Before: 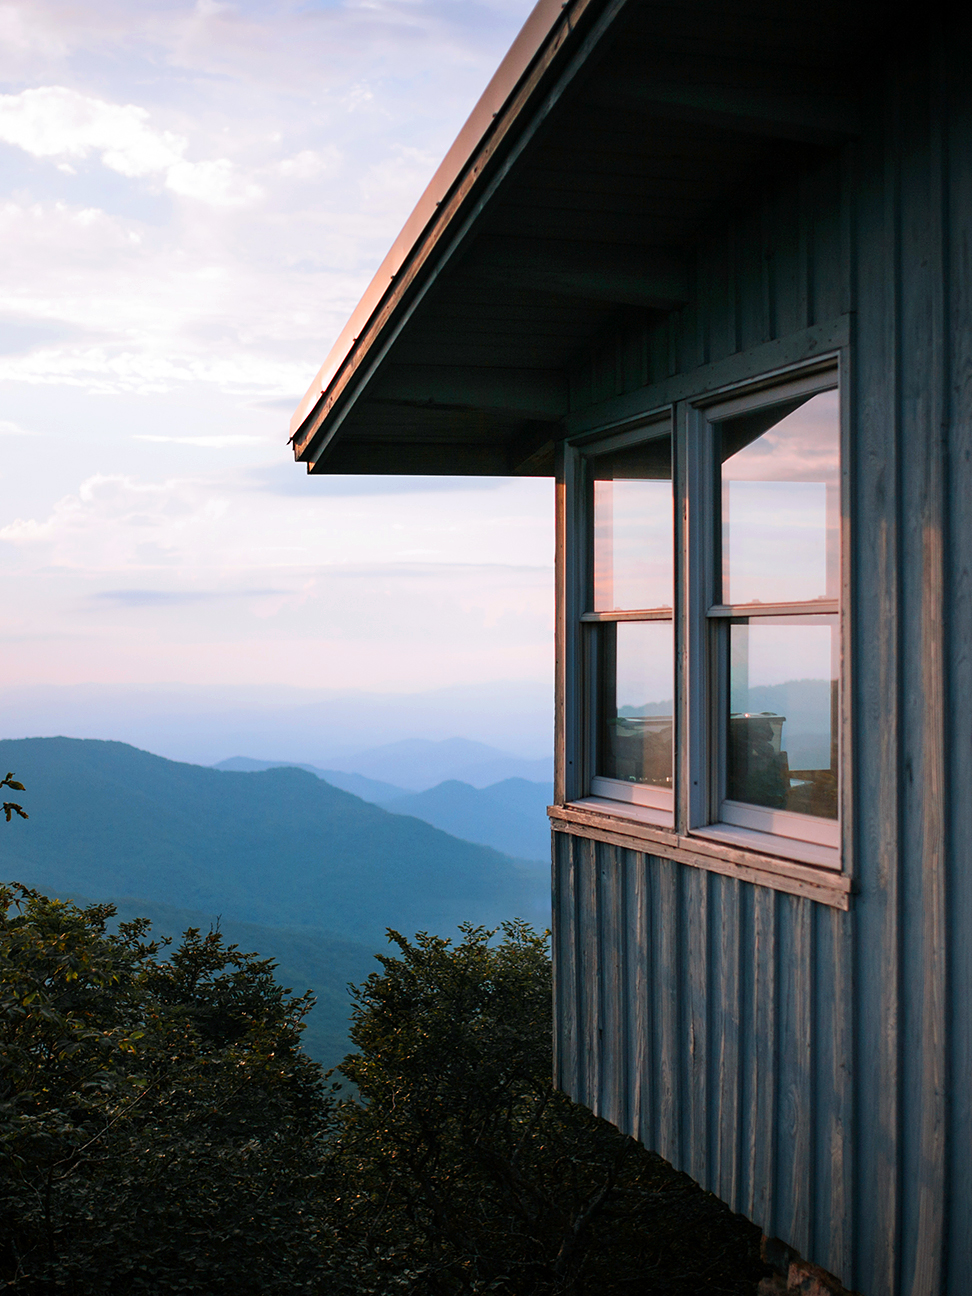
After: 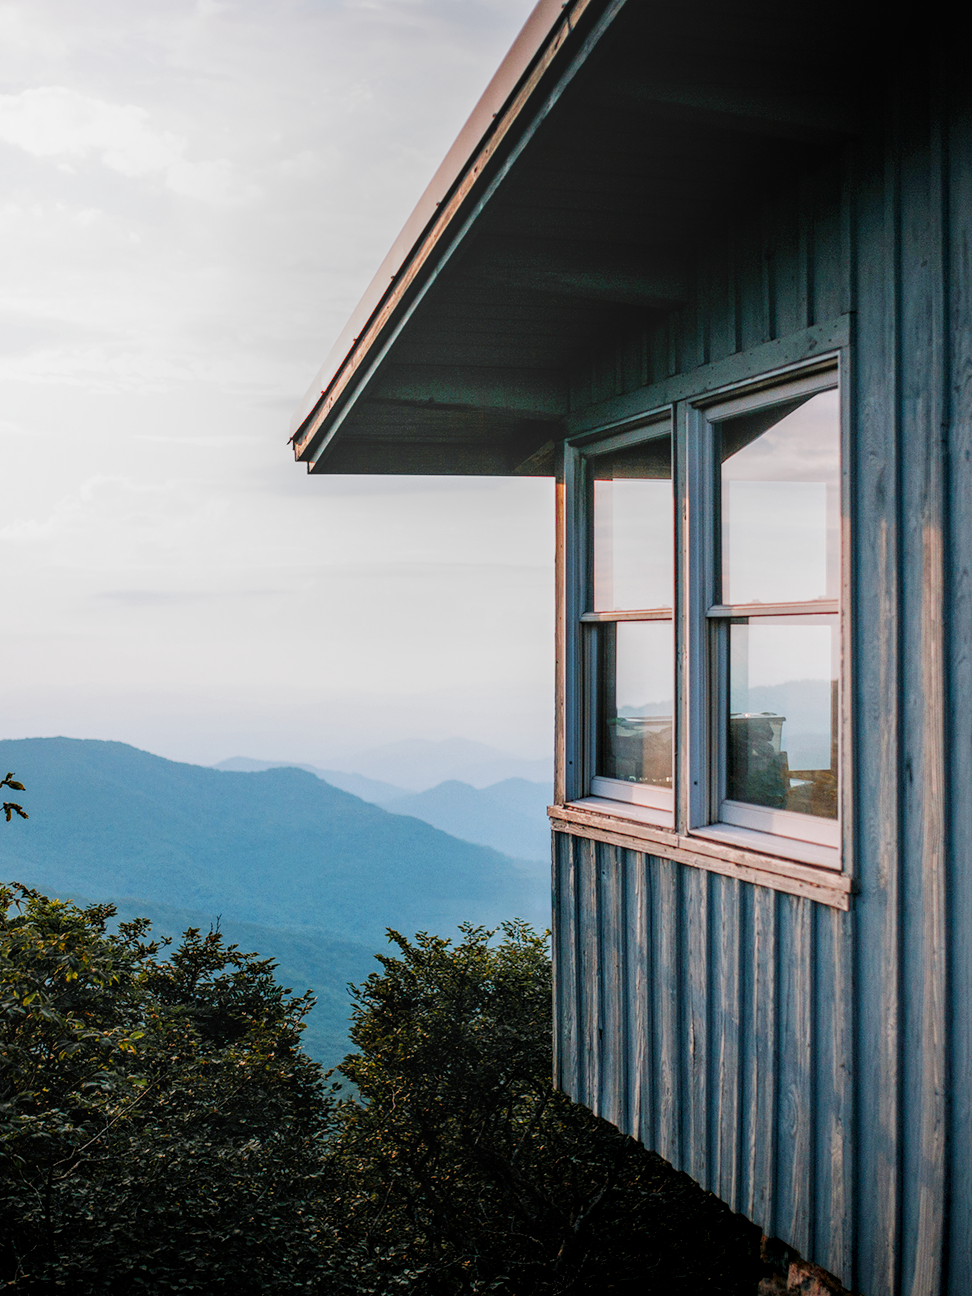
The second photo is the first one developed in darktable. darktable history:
filmic rgb: black relative exposure -7.65 EV, white relative exposure 4.56 EV, threshold 3.02 EV, hardness 3.61, add noise in highlights 0.001, preserve chrominance no, color science v3 (2019), use custom middle-gray values true, contrast in highlights soft, enable highlight reconstruction true
local contrast: highlights 3%, shadows 2%, detail 133%
exposure: black level correction 0, exposure 1.104 EV, compensate exposure bias true, compensate highlight preservation false
